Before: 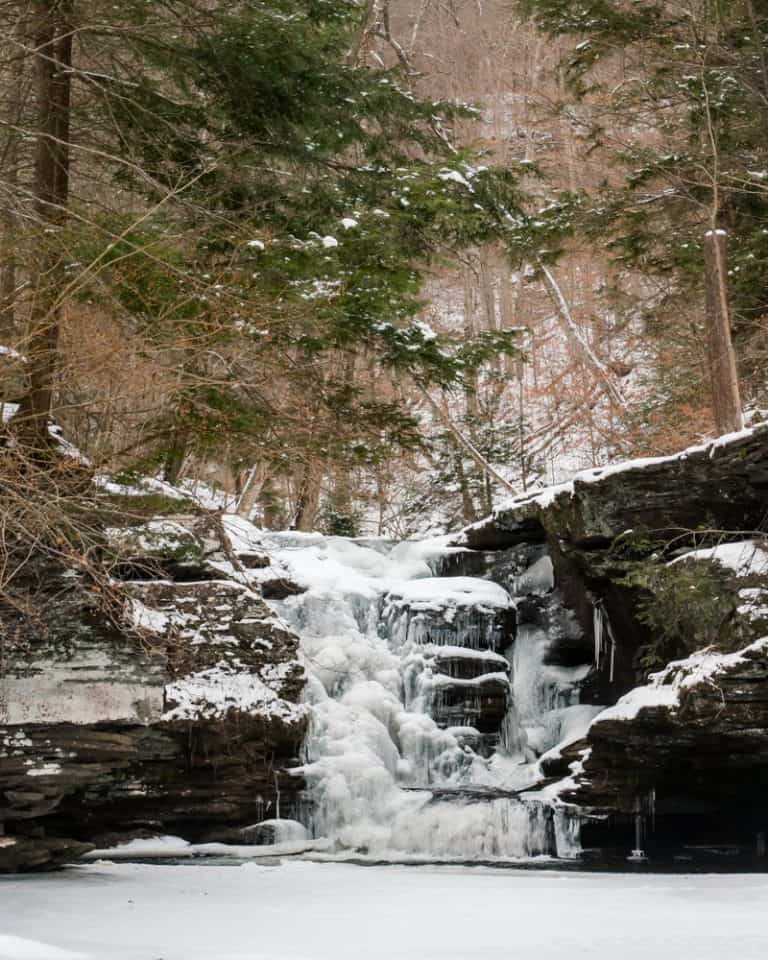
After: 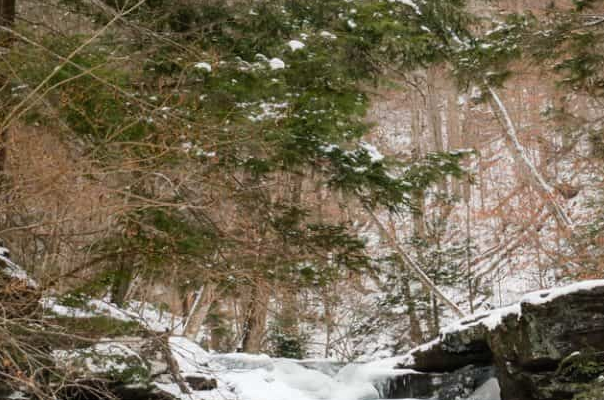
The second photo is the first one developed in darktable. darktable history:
crop: left 6.94%, top 18.563%, right 14.326%, bottom 39.692%
contrast equalizer: y [[0.5, 0.488, 0.462, 0.461, 0.491, 0.5], [0.5 ×6], [0.5 ×6], [0 ×6], [0 ×6]], mix 0.58
